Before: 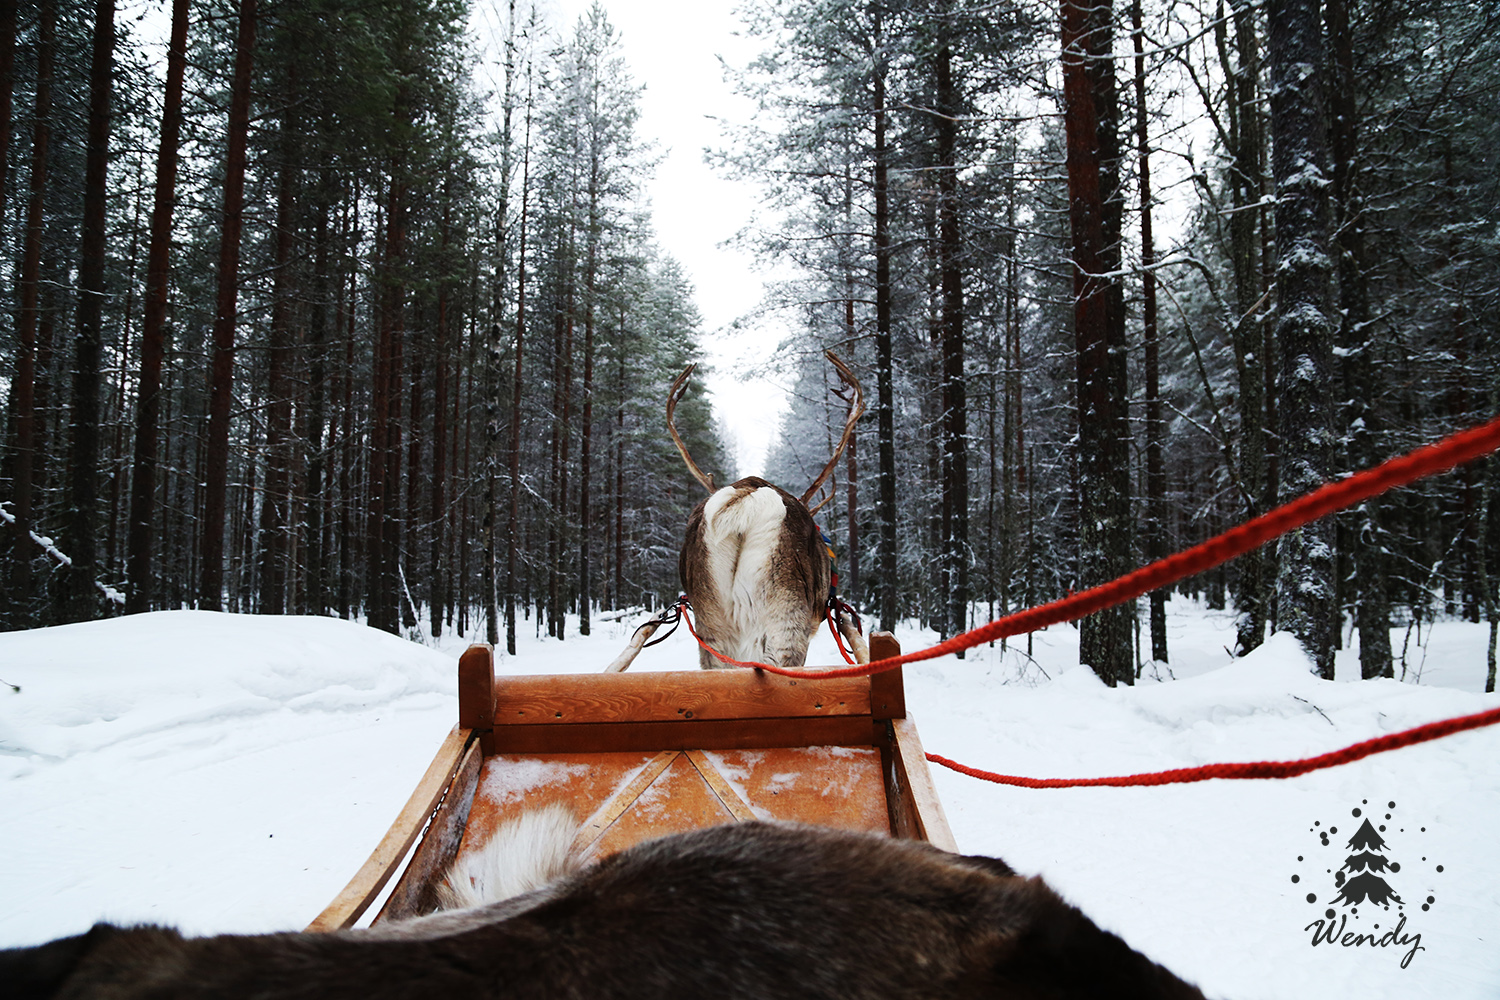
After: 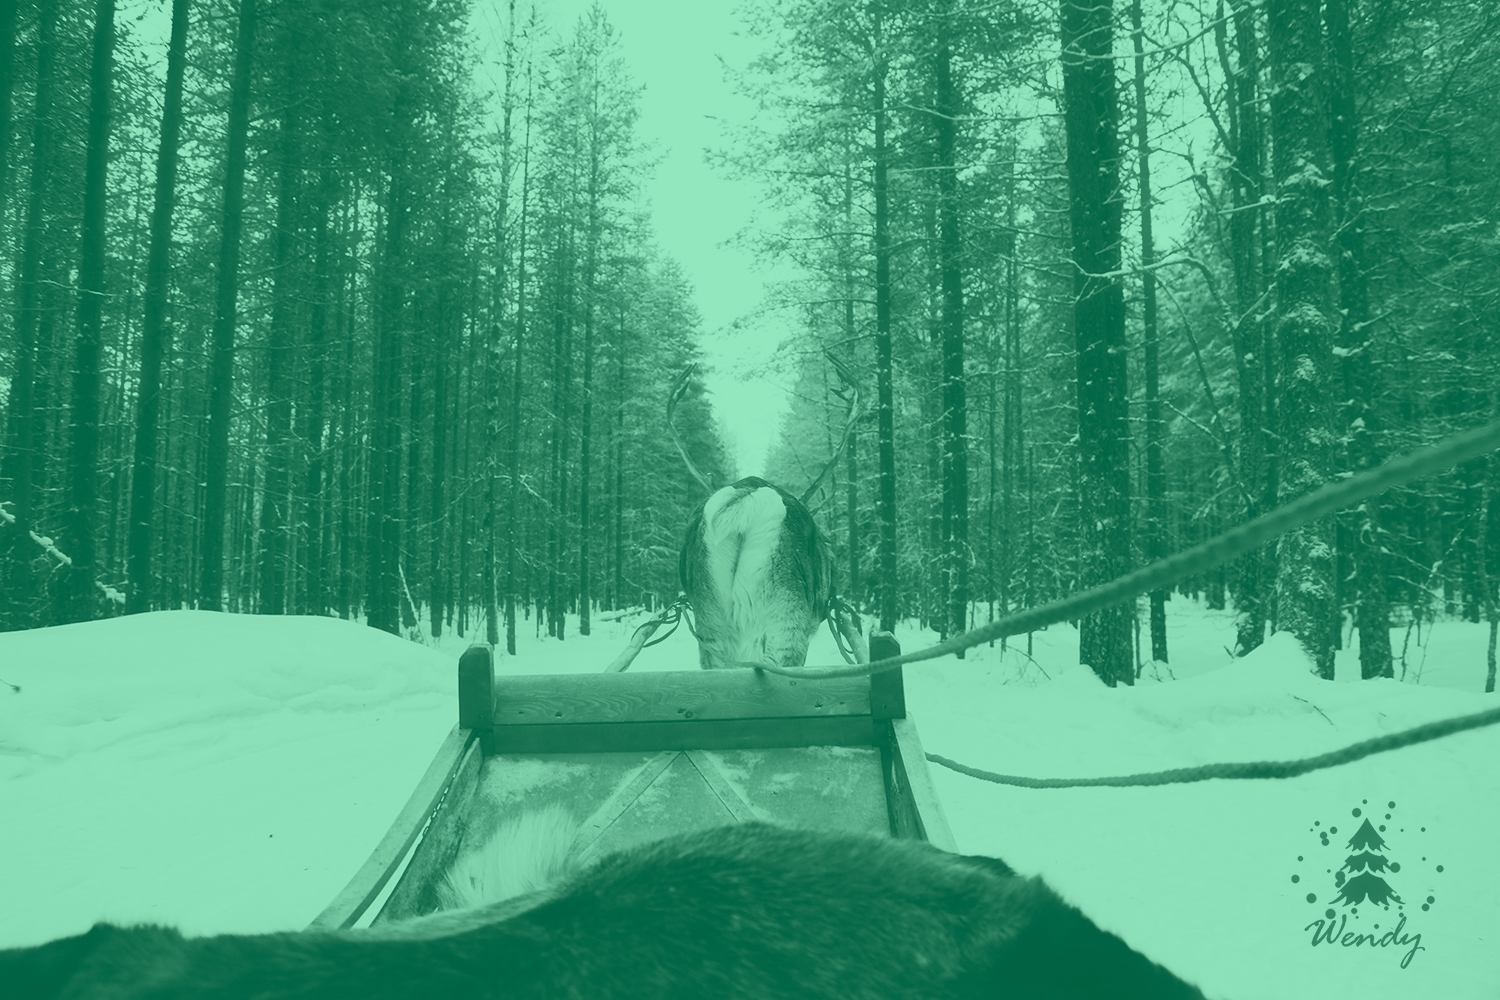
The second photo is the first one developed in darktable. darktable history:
color zones: curves: ch2 [(0, 0.5) (0.143, 0.517) (0.286, 0.571) (0.429, 0.522) (0.571, 0.5) (0.714, 0.5) (0.857, 0.5) (1, 0.5)]
colorize: hue 147.6°, saturation 65%, lightness 21.64%
haze removal: strength -0.05
